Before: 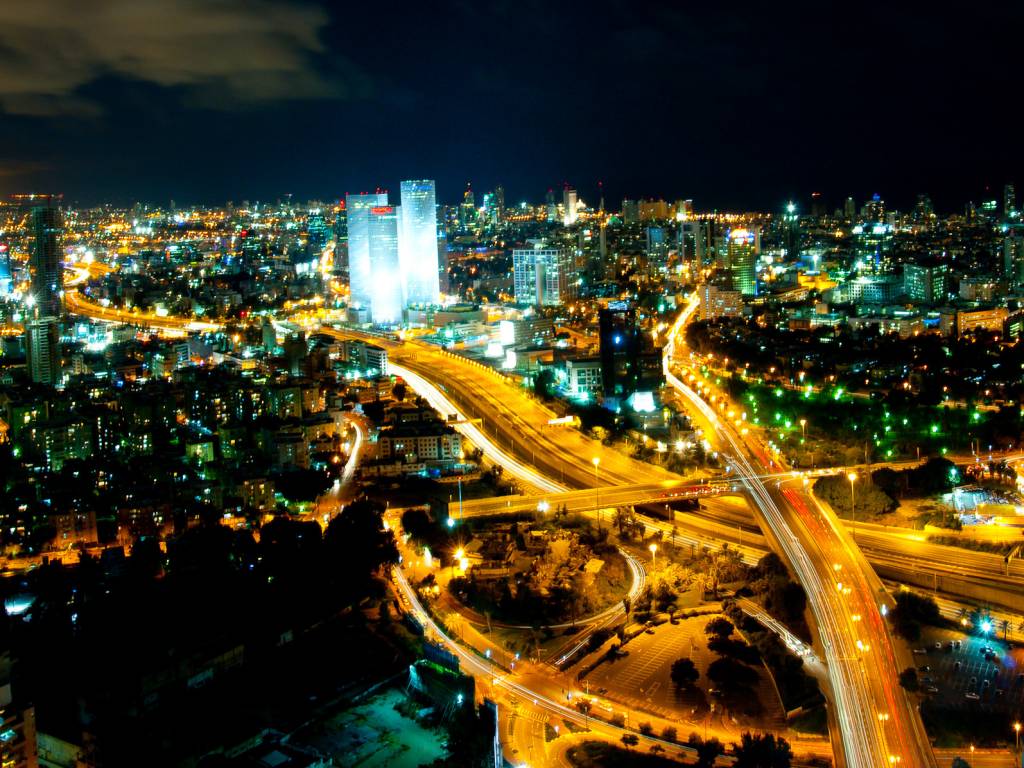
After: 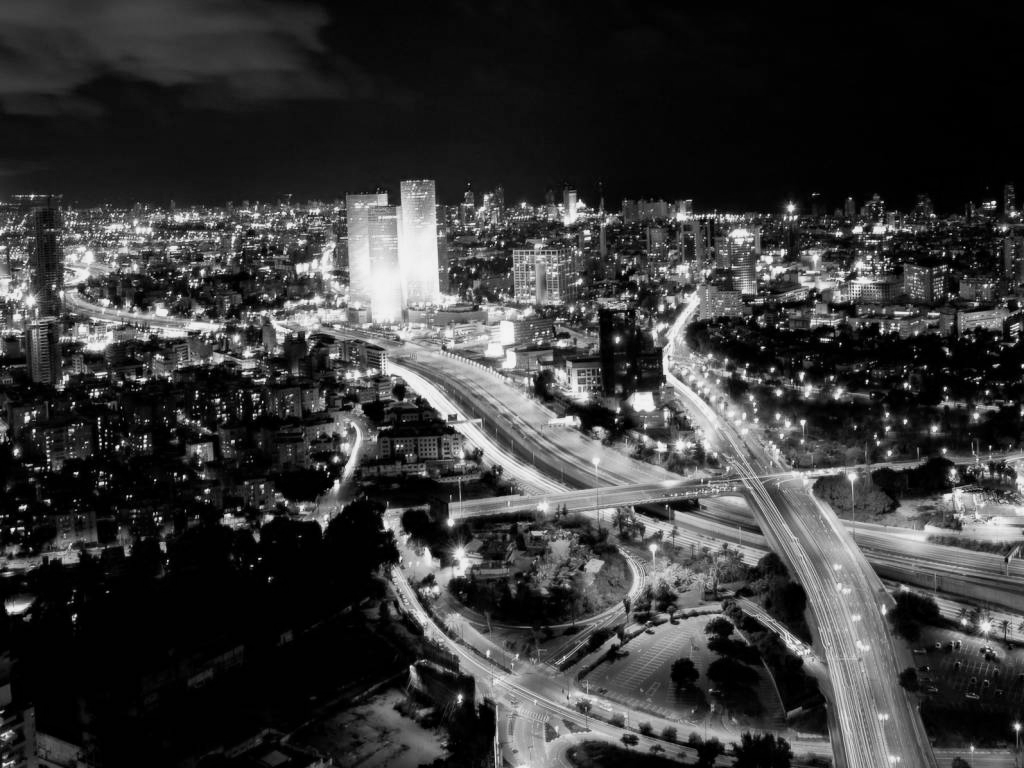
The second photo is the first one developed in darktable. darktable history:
haze removal: compatibility mode true, adaptive false
monochrome: a -74.22, b 78.2
